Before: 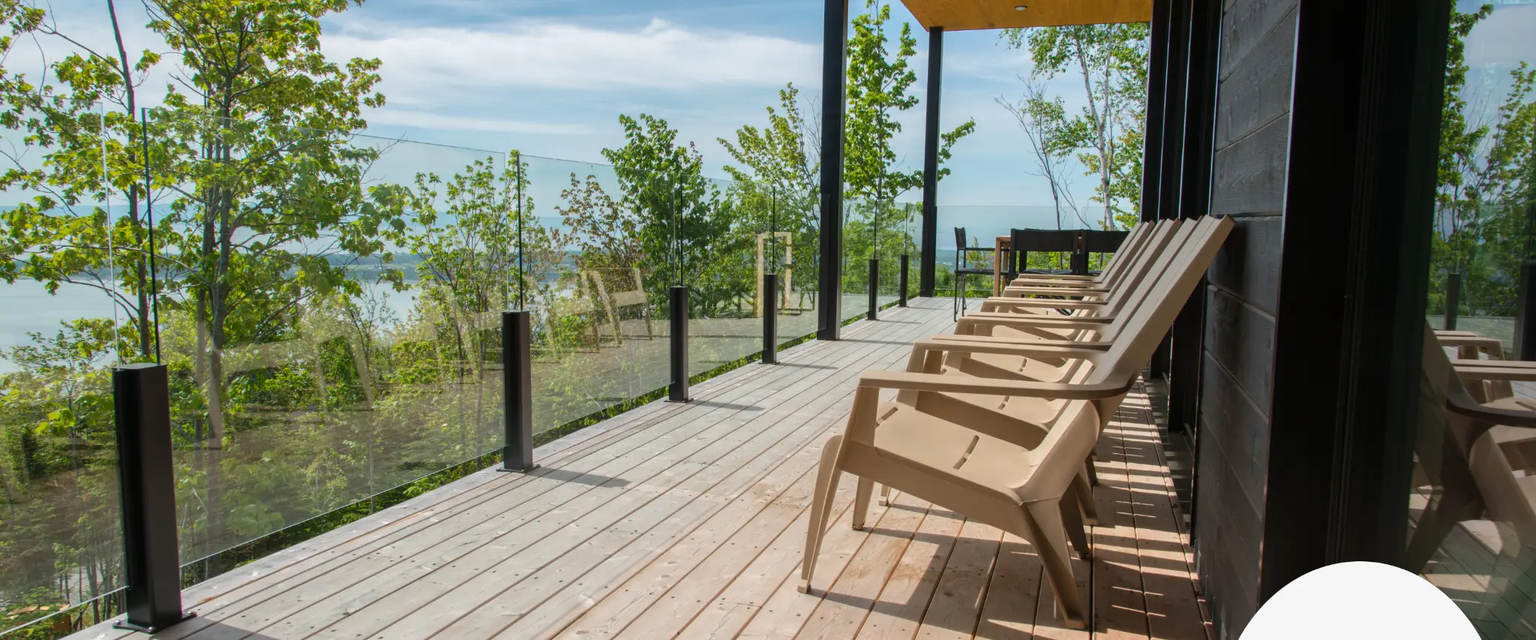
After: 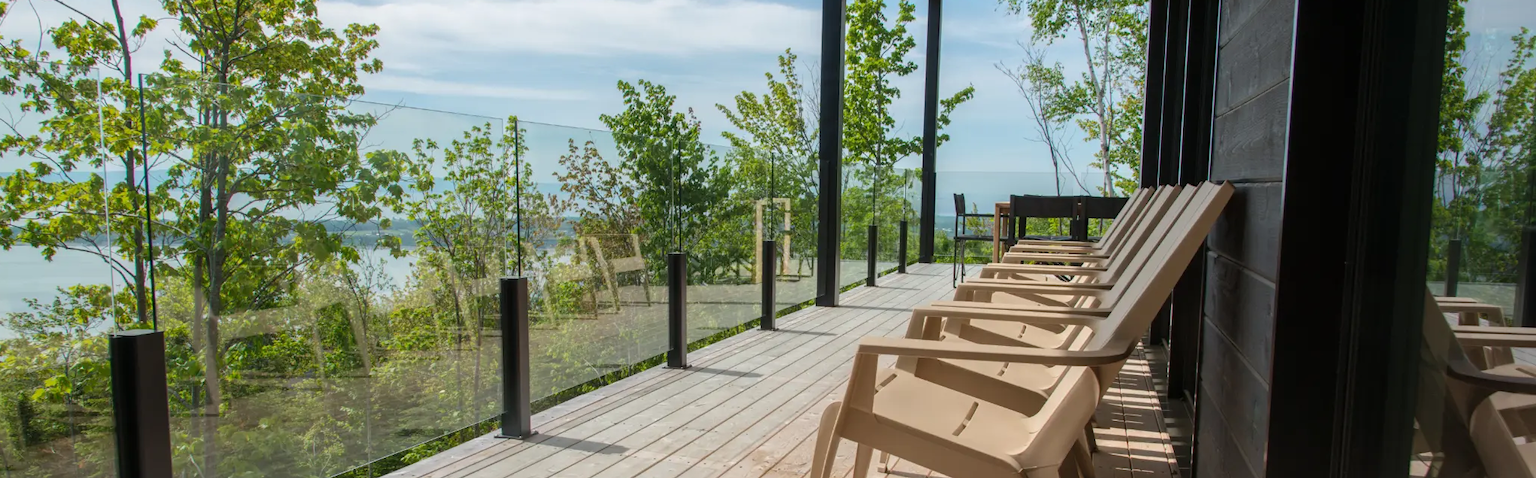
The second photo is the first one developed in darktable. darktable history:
crop: left 0.276%, top 5.51%, bottom 19.885%
